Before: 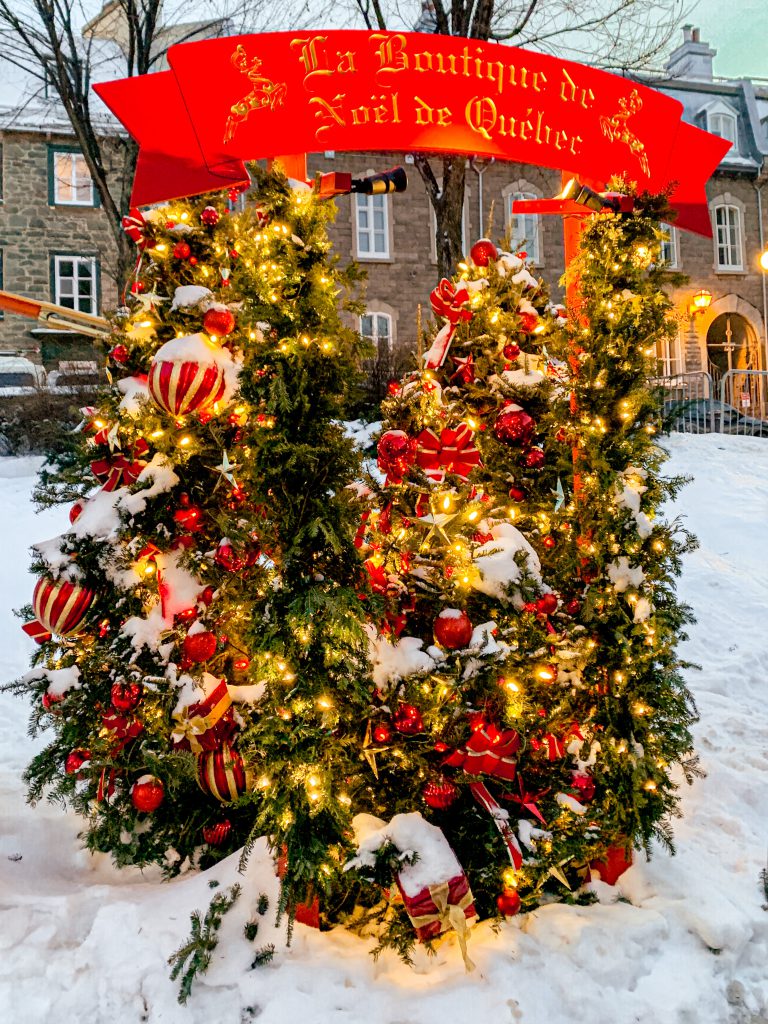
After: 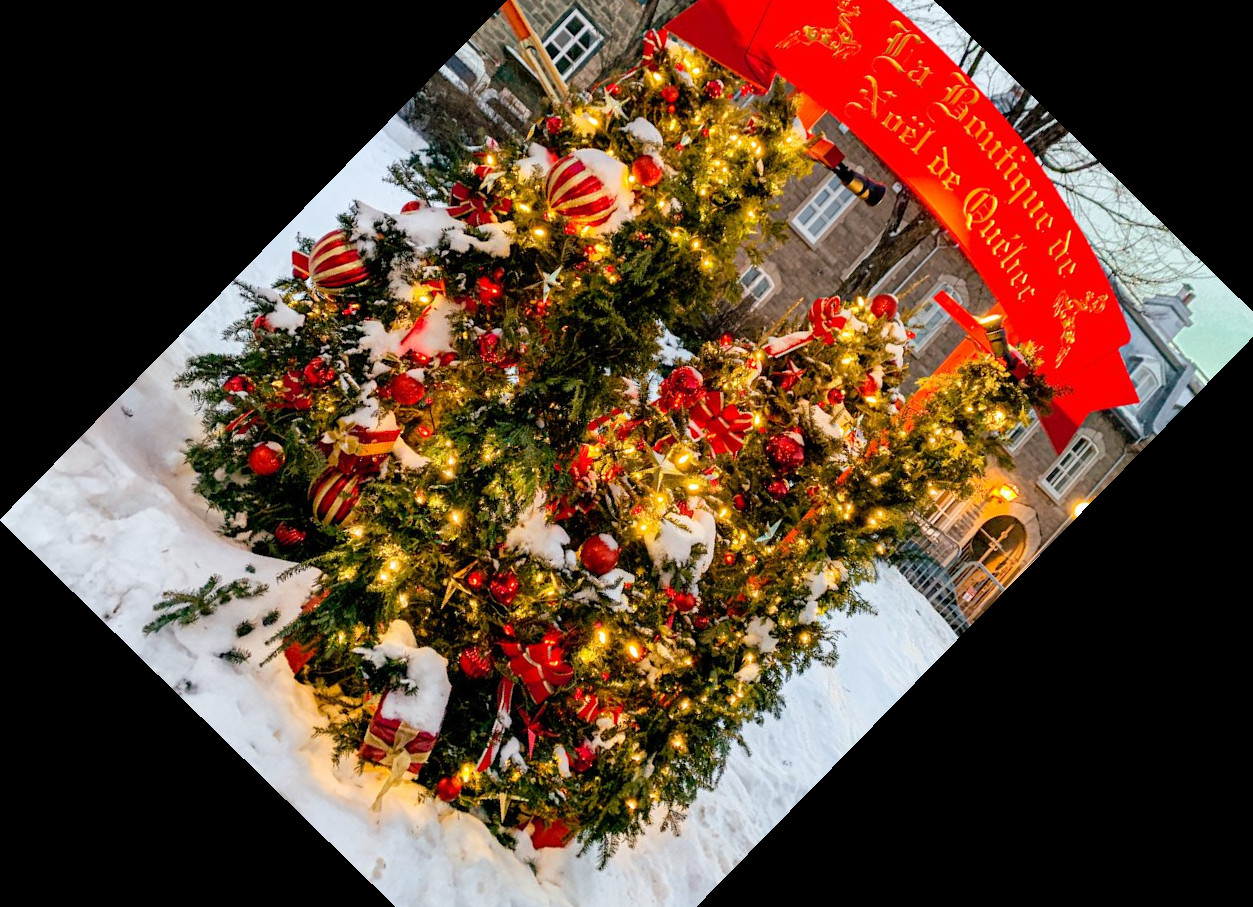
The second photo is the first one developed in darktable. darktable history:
crop and rotate: angle -44.32°, top 16.809%, right 0.933%, bottom 11.707%
